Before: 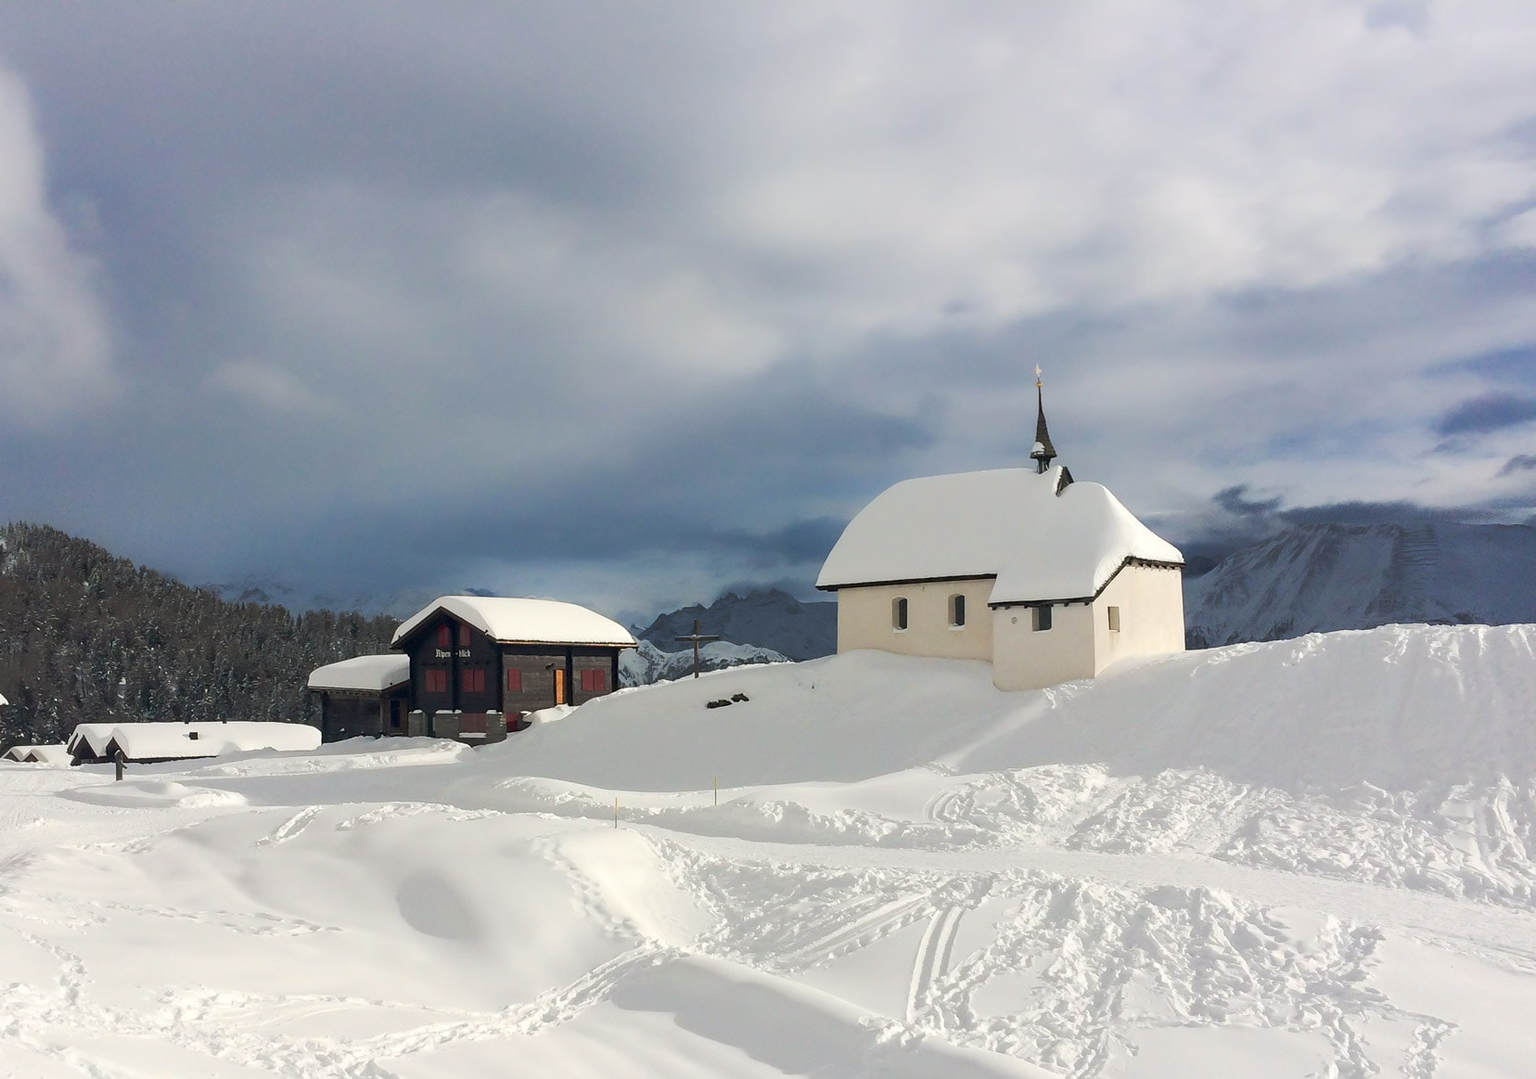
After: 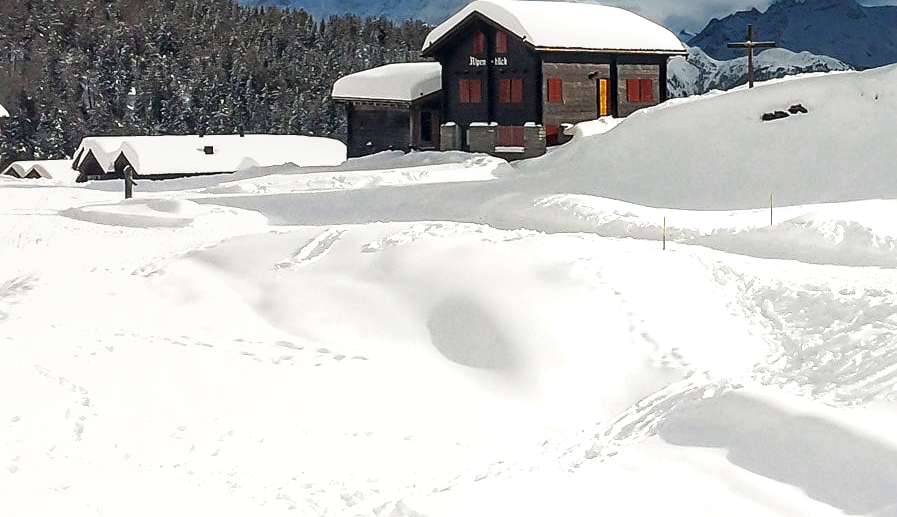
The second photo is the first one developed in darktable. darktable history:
sharpen: on, module defaults
base curve: curves: ch0 [(0, 0) (0.036, 0.025) (0.121, 0.166) (0.206, 0.329) (0.605, 0.79) (1, 1)], preserve colors none
shadows and highlights: shadows color adjustment 97.99%, highlights color adjustment 57.84%
color zones: curves: ch0 [(0, 0.5) (0.125, 0.4) (0.25, 0.5) (0.375, 0.4) (0.5, 0.4) (0.625, 0.35) (0.75, 0.35) (0.875, 0.5)]; ch1 [(0, 0.35) (0.125, 0.45) (0.25, 0.35) (0.375, 0.35) (0.5, 0.35) (0.625, 0.35) (0.75, 0.45) (0.875, 0.35)]; ch2 [(0, 0.6) (0.125, 0.5) (0.25, 0.5) (0.375, 0.6) (0.5, 0.6) (0.625, 0.5) (0.75, 0.5) (0.875, 0.5)]
local contrast: detail 130%
crop and rotate: top 55.357%, right 45.8%, bottom 0.122%
exposure: exposure 0.208 EV, compensate highlight preservation false
color balance rgb: perceptual saturation grading › global saturation 16.243%, global vibrance 9.95%, contrast 14.979%, saturation formula JzAzBz (2021)
